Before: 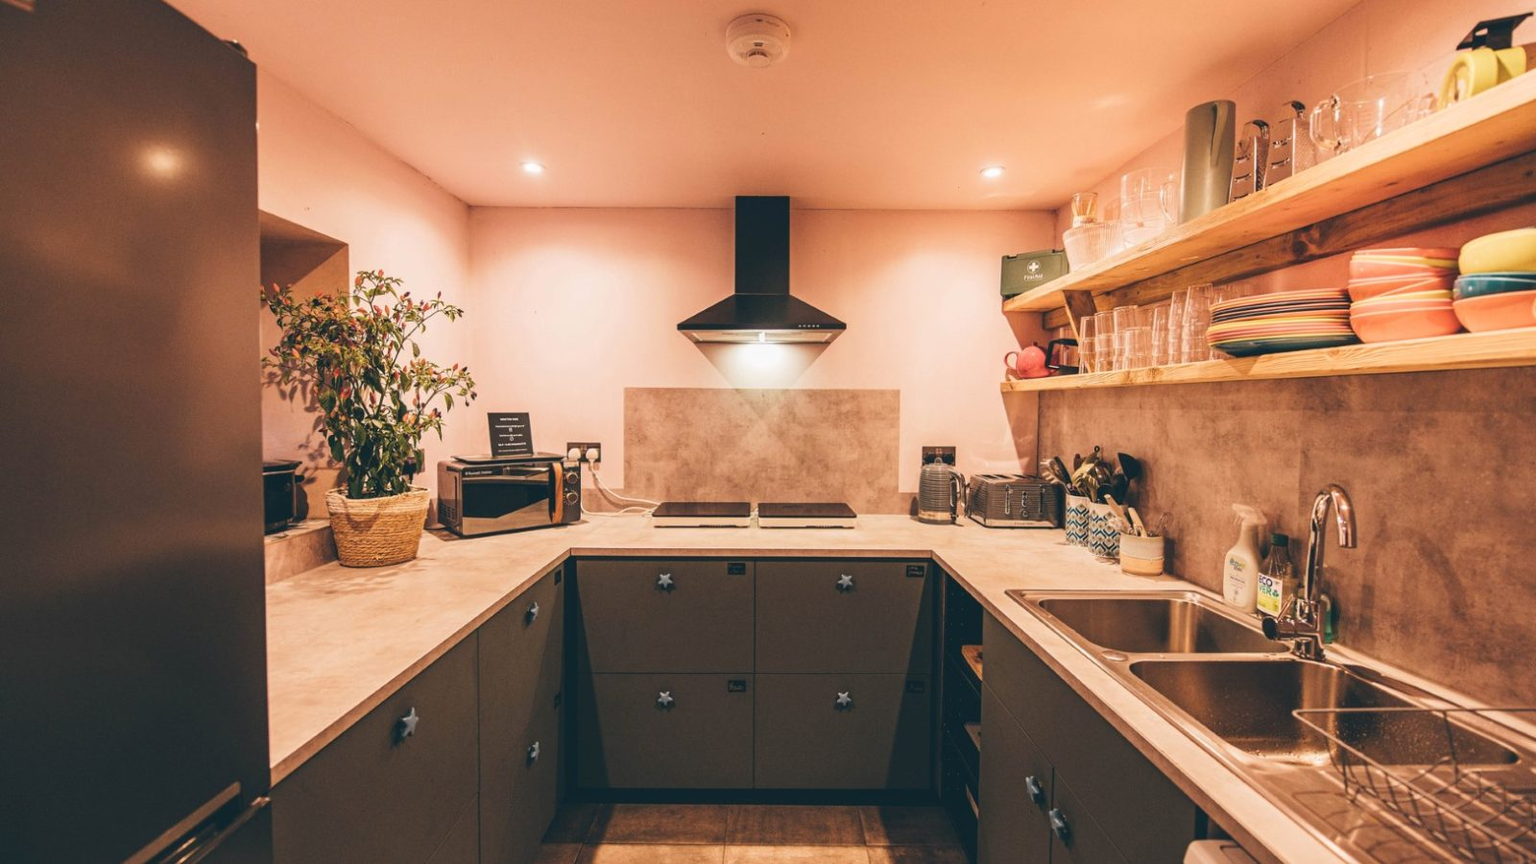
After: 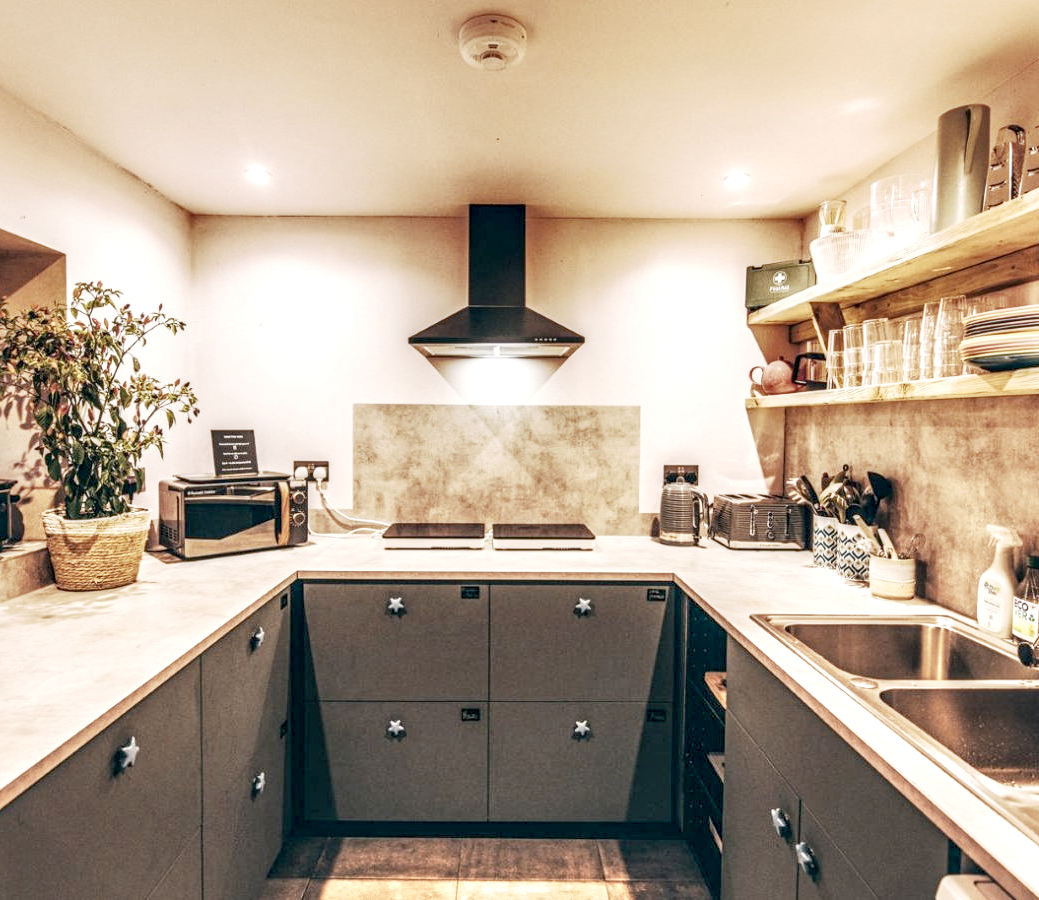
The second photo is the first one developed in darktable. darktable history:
exposure: black level correction 0.01, exposure 1 EV, compensate highlight preservation false
crop and rotate: left 18.618%, right 16.405%
local contrast: highlights 17%, detail 187%
tone equalizer: edges refinement/feathering 500, mask exposure compensation -1.57 EV, preserve details no
base curve: curves: ch0 [(0, 0) (0.088, 0.125) (0.176, 0.251) (0.354, 0.501) (0.613, 0.749) (1, 0.877)], preserve colors none
contrast brightness saturation: contrast -0.06, saturation -0.405
shadows and highlights: on, module defaults
